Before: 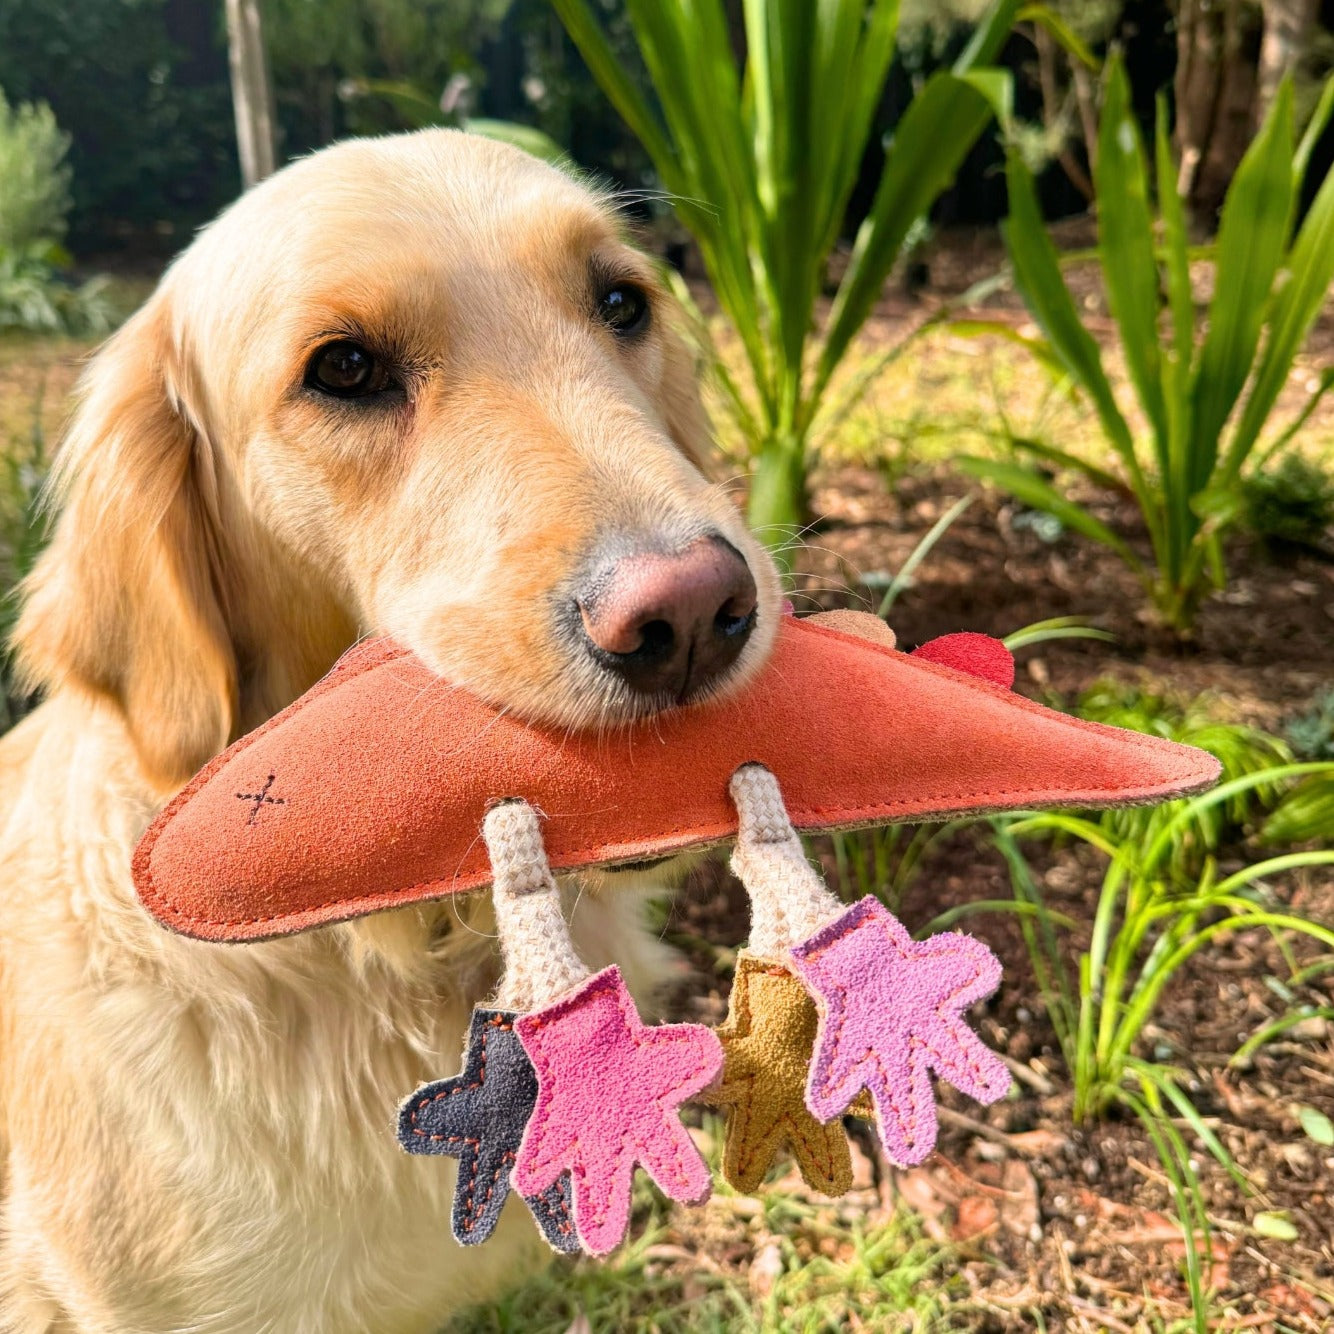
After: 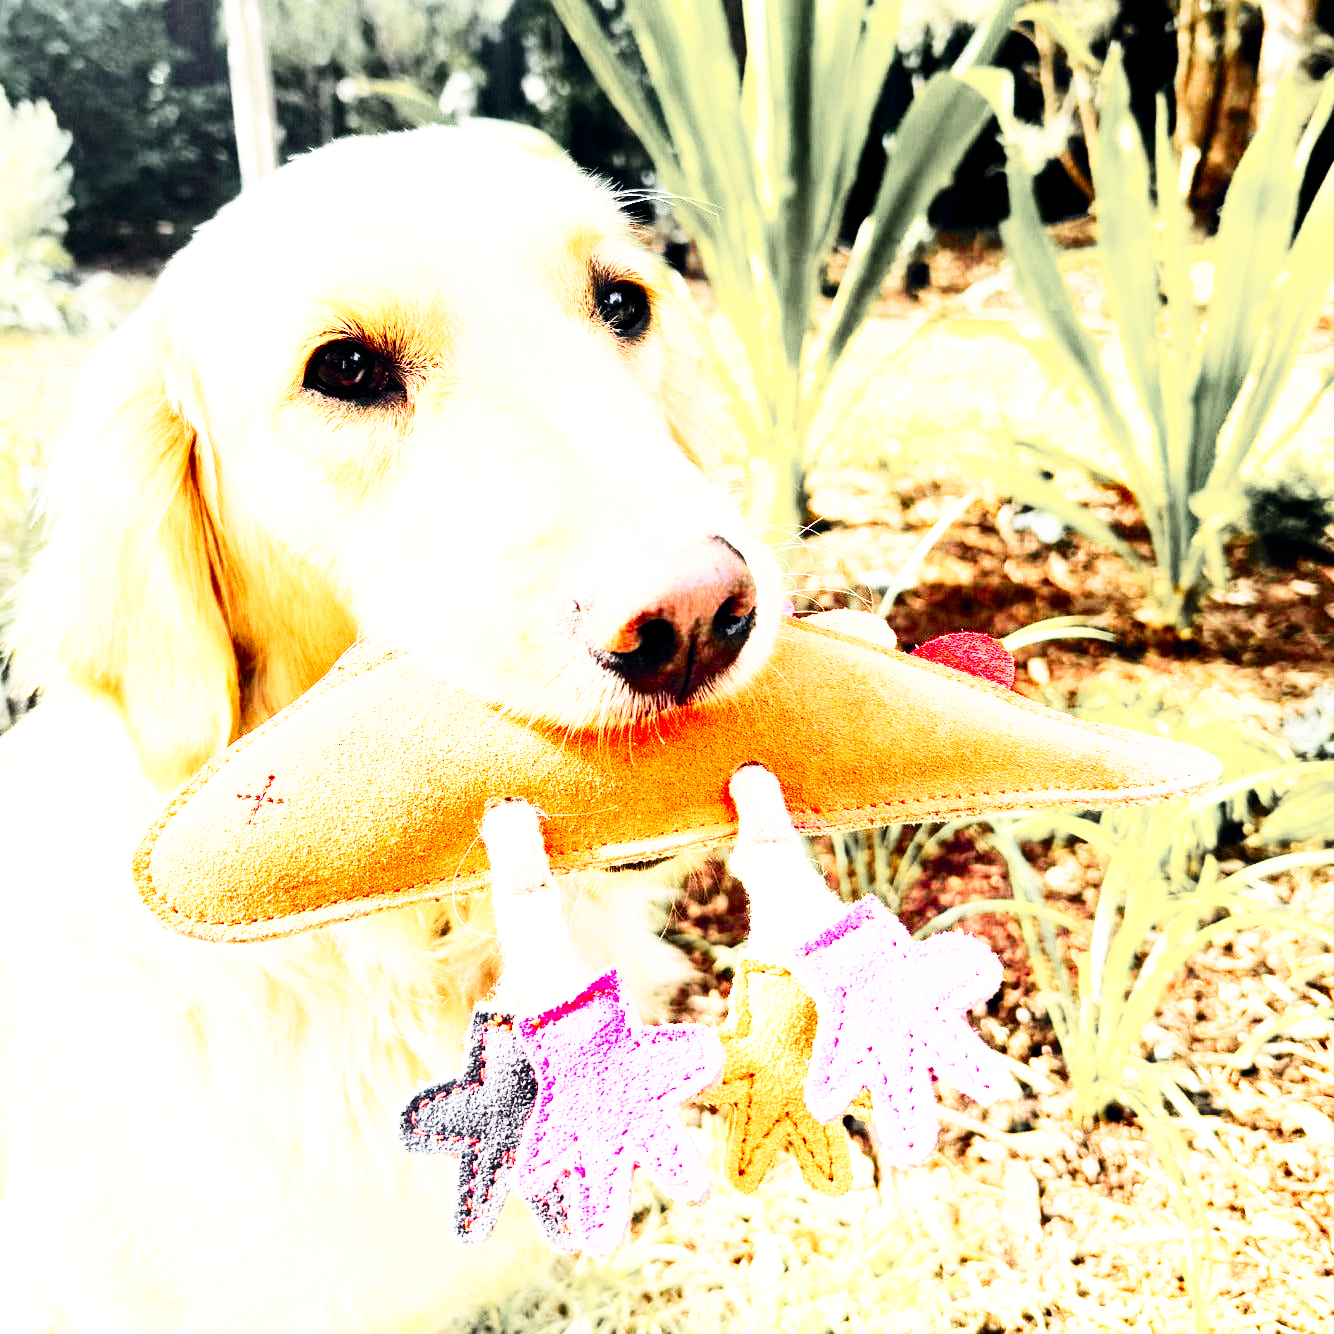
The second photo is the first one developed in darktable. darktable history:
contrast brightness saturation: contrast 0.297
tone equalizer: -8 EV -0.395 EV, -7 EV -0.354 EV, -6 EV -0.354 EV, -5 EV -0.19 EV, -3 EV 0.253 EV, -2 EV 0.335 EV, -1 EV 0.392 EV, +0 EV 0.404 EV
exposure: black level correction 0.001, exposure 1 EV, compensate exposure bias true, compensate highlight preservation false
color balance rgb: shadows lift › hue 87.17°, power › chroma 0.222%, power › hue 61.07°, global offset › chroma 0.122%, global offset › hue 253.33°, perceptual saturation grading › global saturation 35.315%
local contrast: mode bilateral grid, contrast 100, coarseness 99, detail 95%, midtone range 0.2
base curve: curves: ch0 [(0, 0) (0.007, 0.004) (0.027, 0.03) (0.046, 0.07) (0.207, 0.54) (0.442, 0.872) (0.673, 0.972) (1, 1)], preserve colors none
color zones: curves: ch1 [(0, 0.638) (0.193, 0.442) (0.286, 0.15) (0.429, 0.14) (0.571, 0.142) (0.714, 0.154) (0.857, 0.175) (1, 0.638)]
